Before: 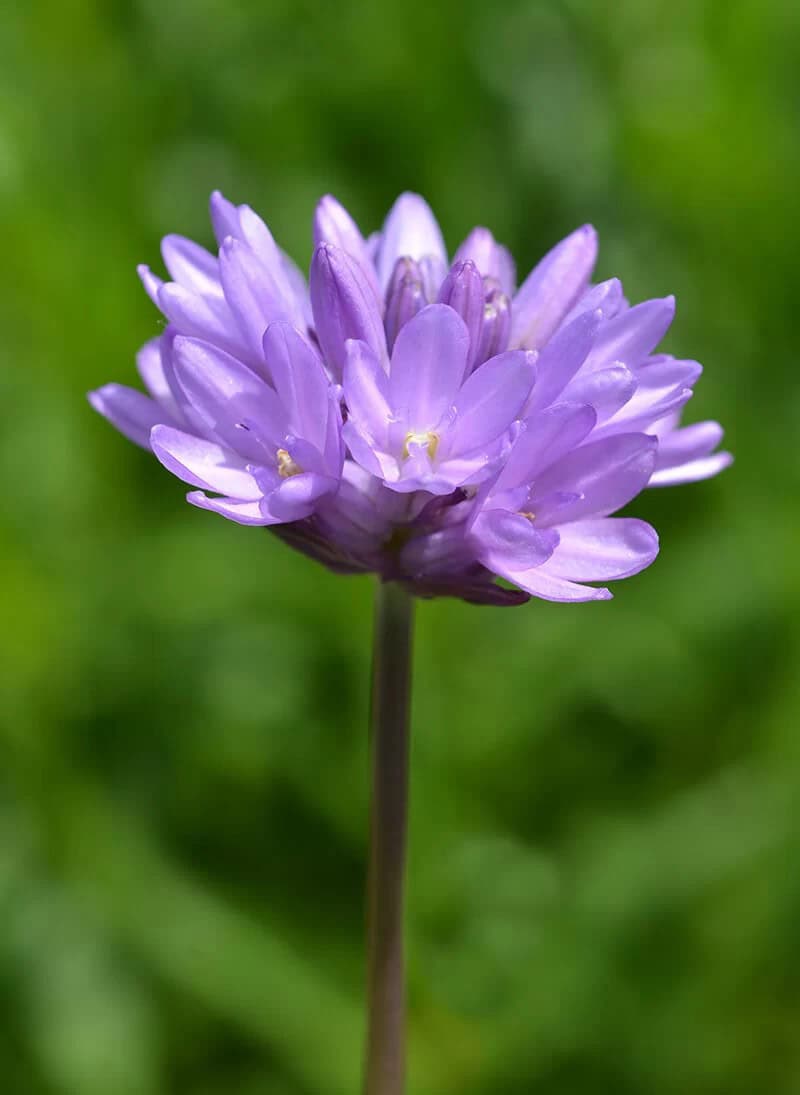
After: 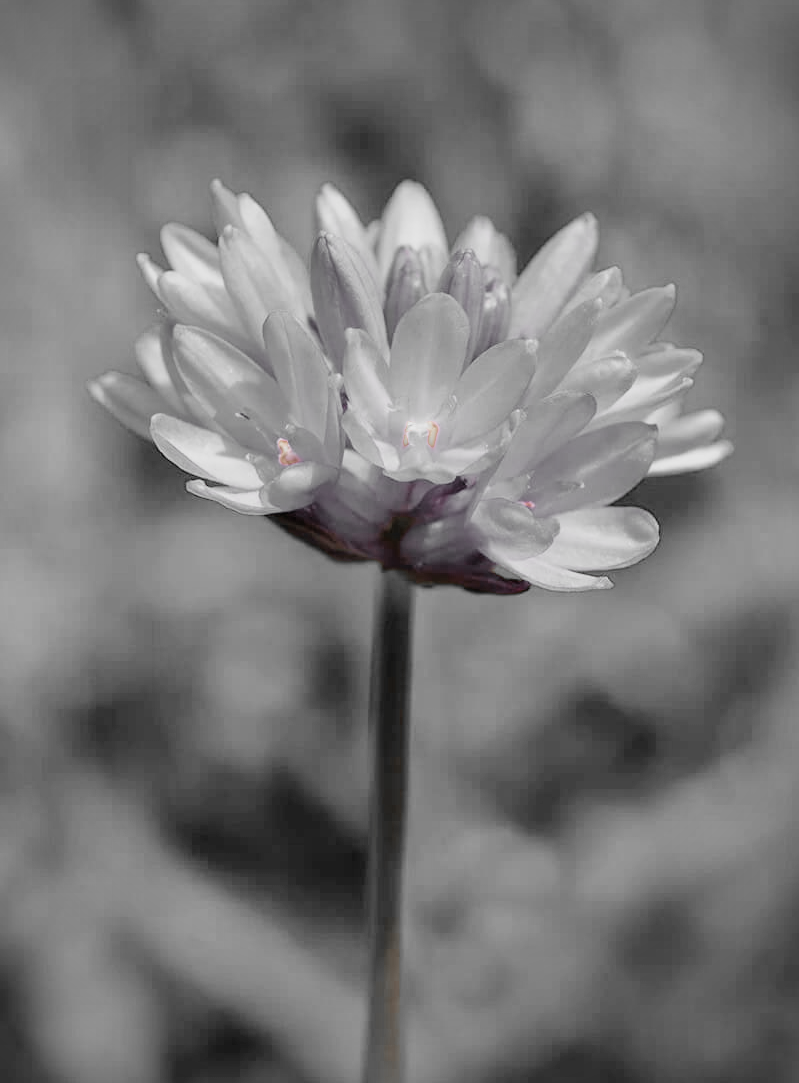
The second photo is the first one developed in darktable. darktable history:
exposure: black level correction 0, exposure 0.7 EV, compensate exposure bias true, compensate highlight preservation false
vignetting: fall-off start 71.74%
color balance: lift [1.004, 1.002, 1.002, 0.998], gamma [1, 1.007, 1.002, 0.993], gain [1, 0.977, 1.013, 1.023], contrast -3.64%
color zones: curves: ch0 [(0, 0.497) (0.096, 0.361) (0.221, 0.538) (0.429, 0.5) (0.571, 0.5) (0.714, 0.5) (0.857, 0.5) (1, 0.497)]; ch1 [(0, 0.5) (0.143, 0.5) (0.257, -0.002) (0.429, 0.04) (0.571, -0.001) (0.714, -0.015) (0.857, 0.024) (1, 0.5)]
crop: top 1.049%, right 0.001%
filmic rgb: black relative exposure -4.58 EV, white relative exposure 4.8 EV, threshold 3 EV, hardness 2.36, latitude 36.07%, contrast 1.048, highlights saturation mix 1.32%, shadows ↔ highlights balance 1.25%, color science v4 (2020), enable highlight reconstruction true
